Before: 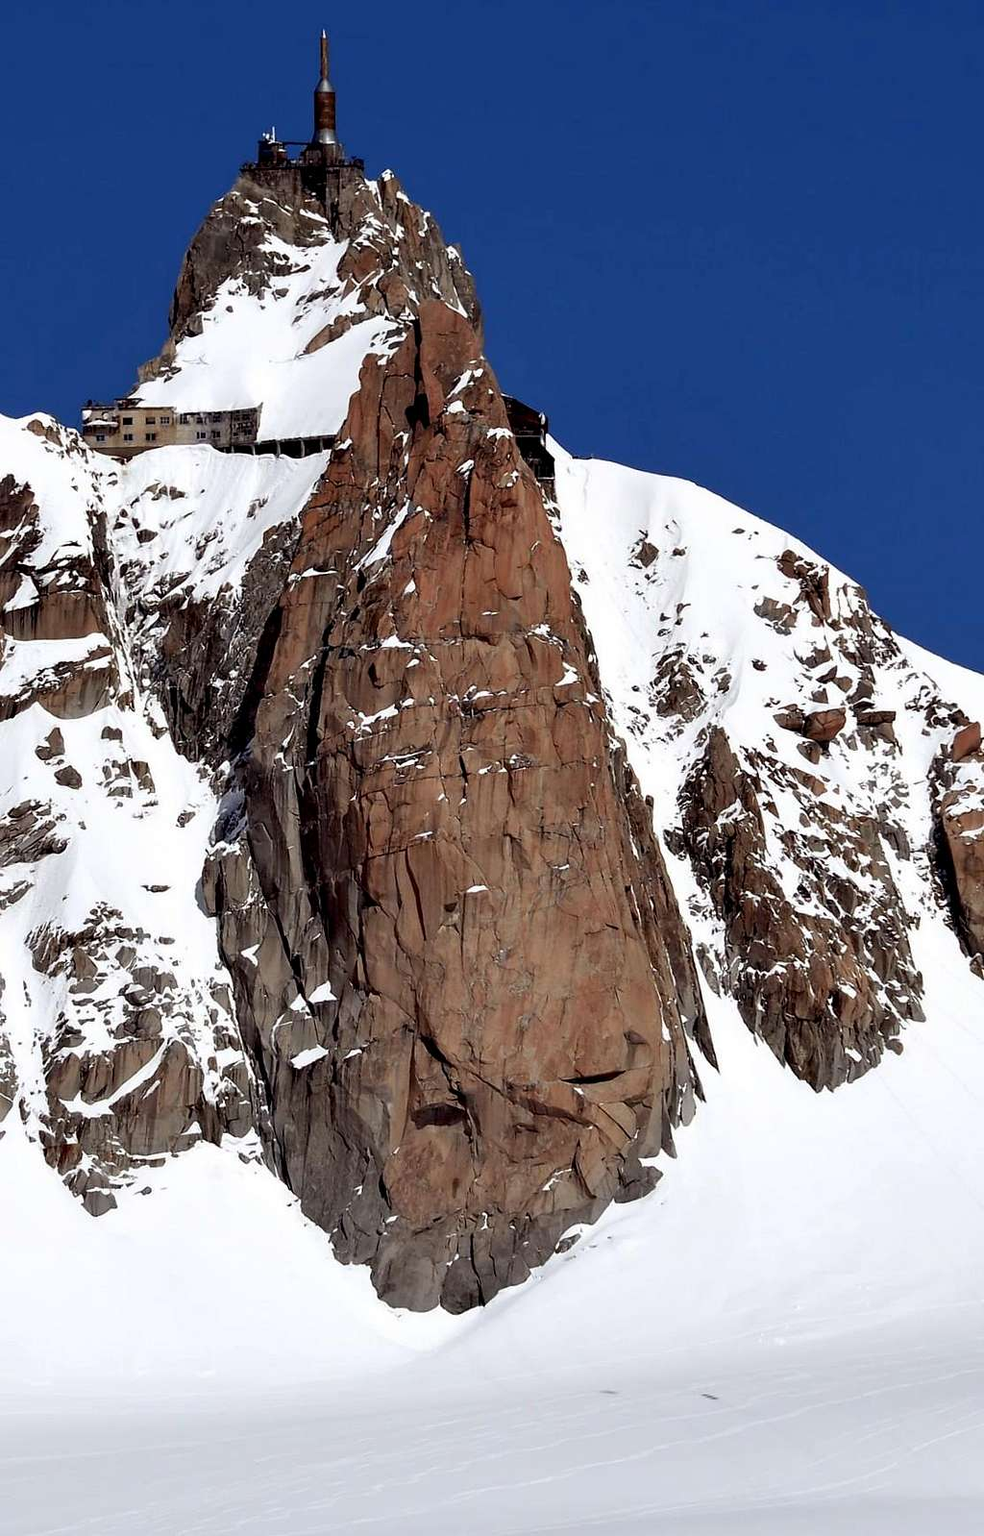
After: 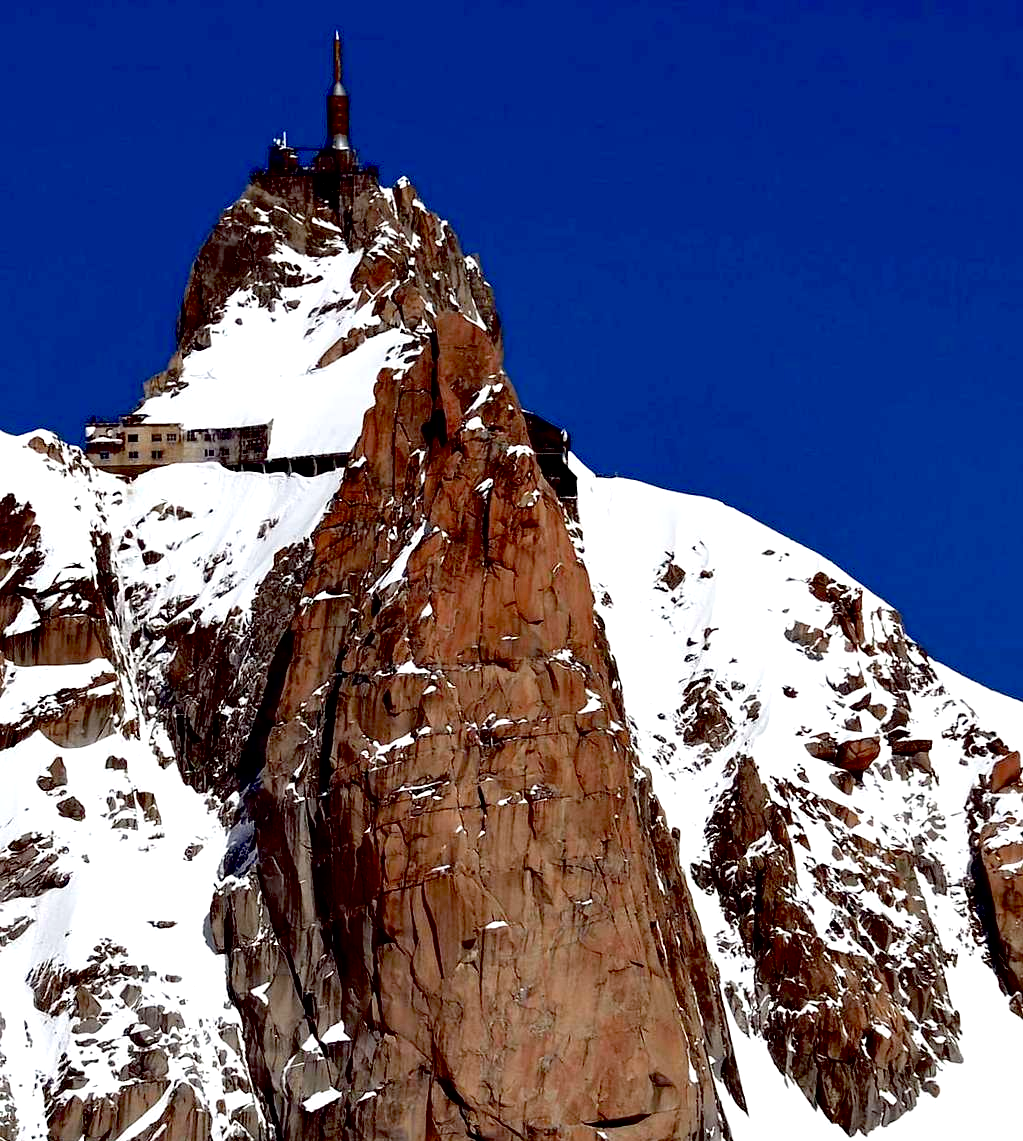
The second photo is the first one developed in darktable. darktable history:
crop: bottom 28.576%
exposure: black level correction 0.031, exposure 0.304 EV, compensate highlight preservation false
contrast brightness saturation: contrast 0.04, saturation 0.07
